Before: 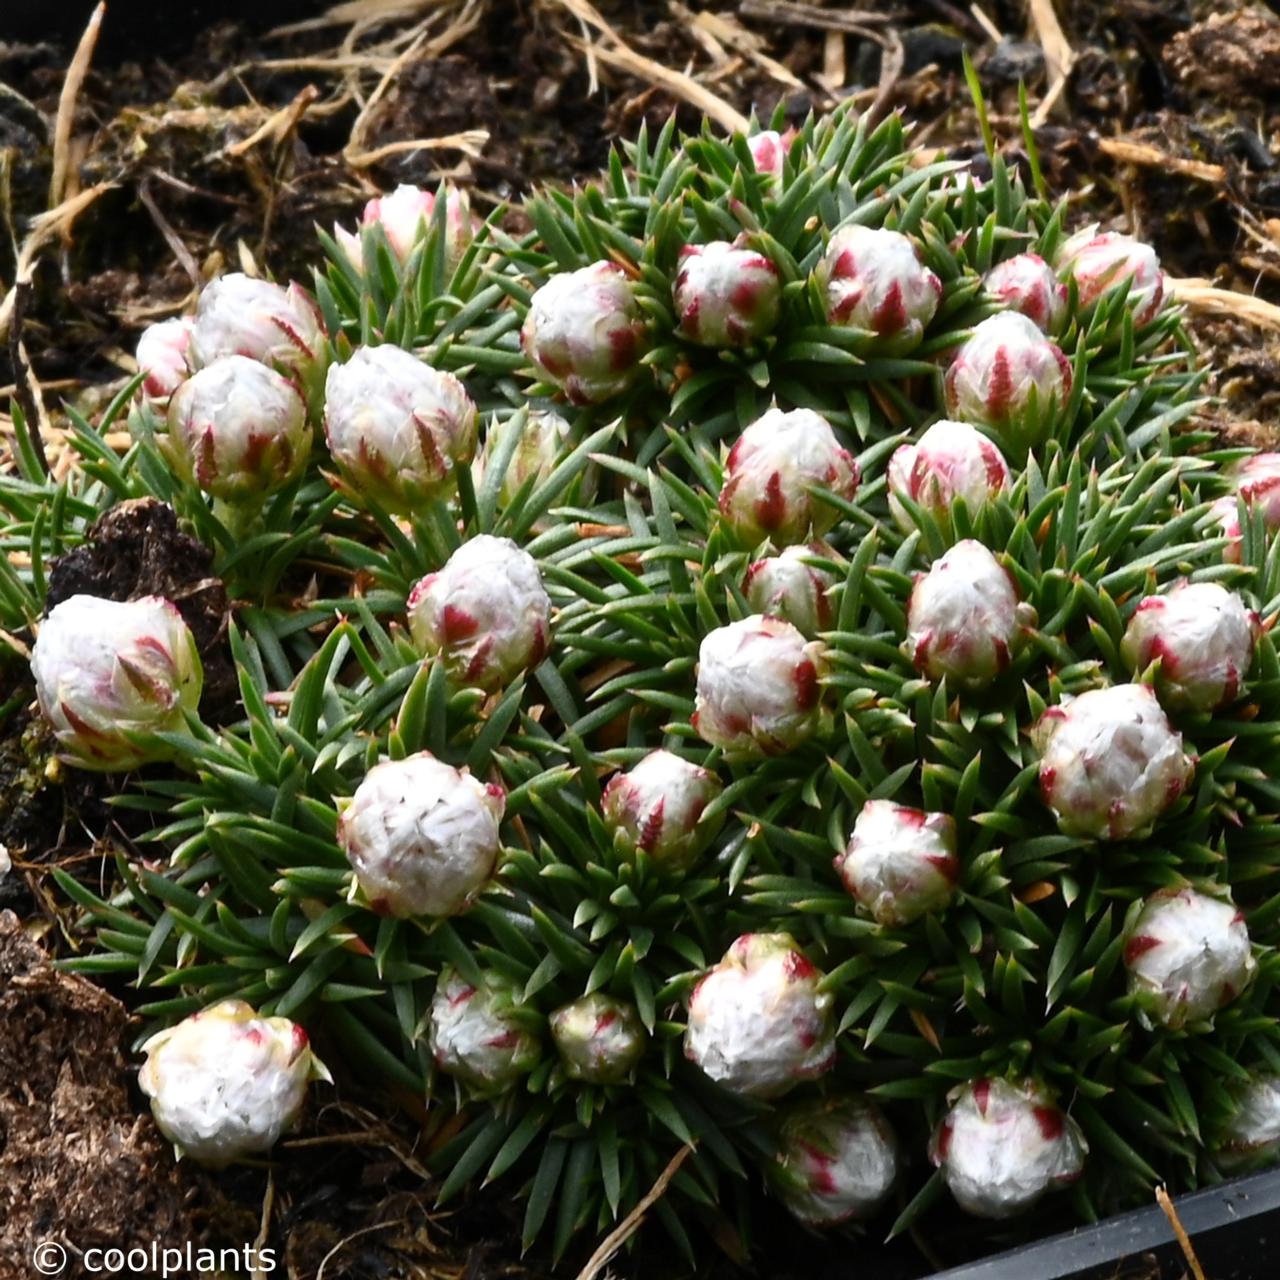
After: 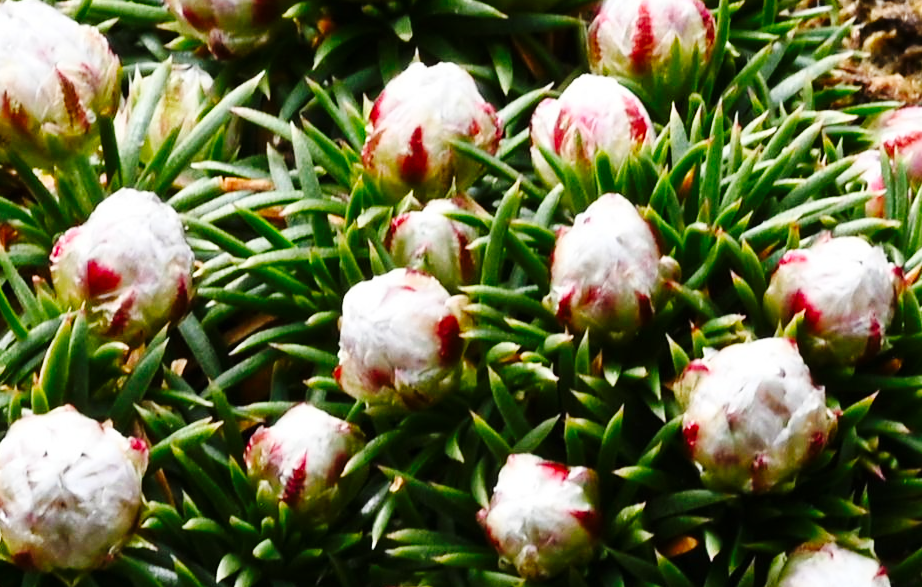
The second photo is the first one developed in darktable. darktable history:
crop and rotate: left 27.938%, top 27.046%, bottom 27.046%
contrast brightness saturation: saturation 0.13
base curve: curves: ch0 [(0, 0) (0.036, 0.025) (0.121, 0.166) (0.206, 0.329) (0.605, 0.79) (1, 1)], preserve colors none
